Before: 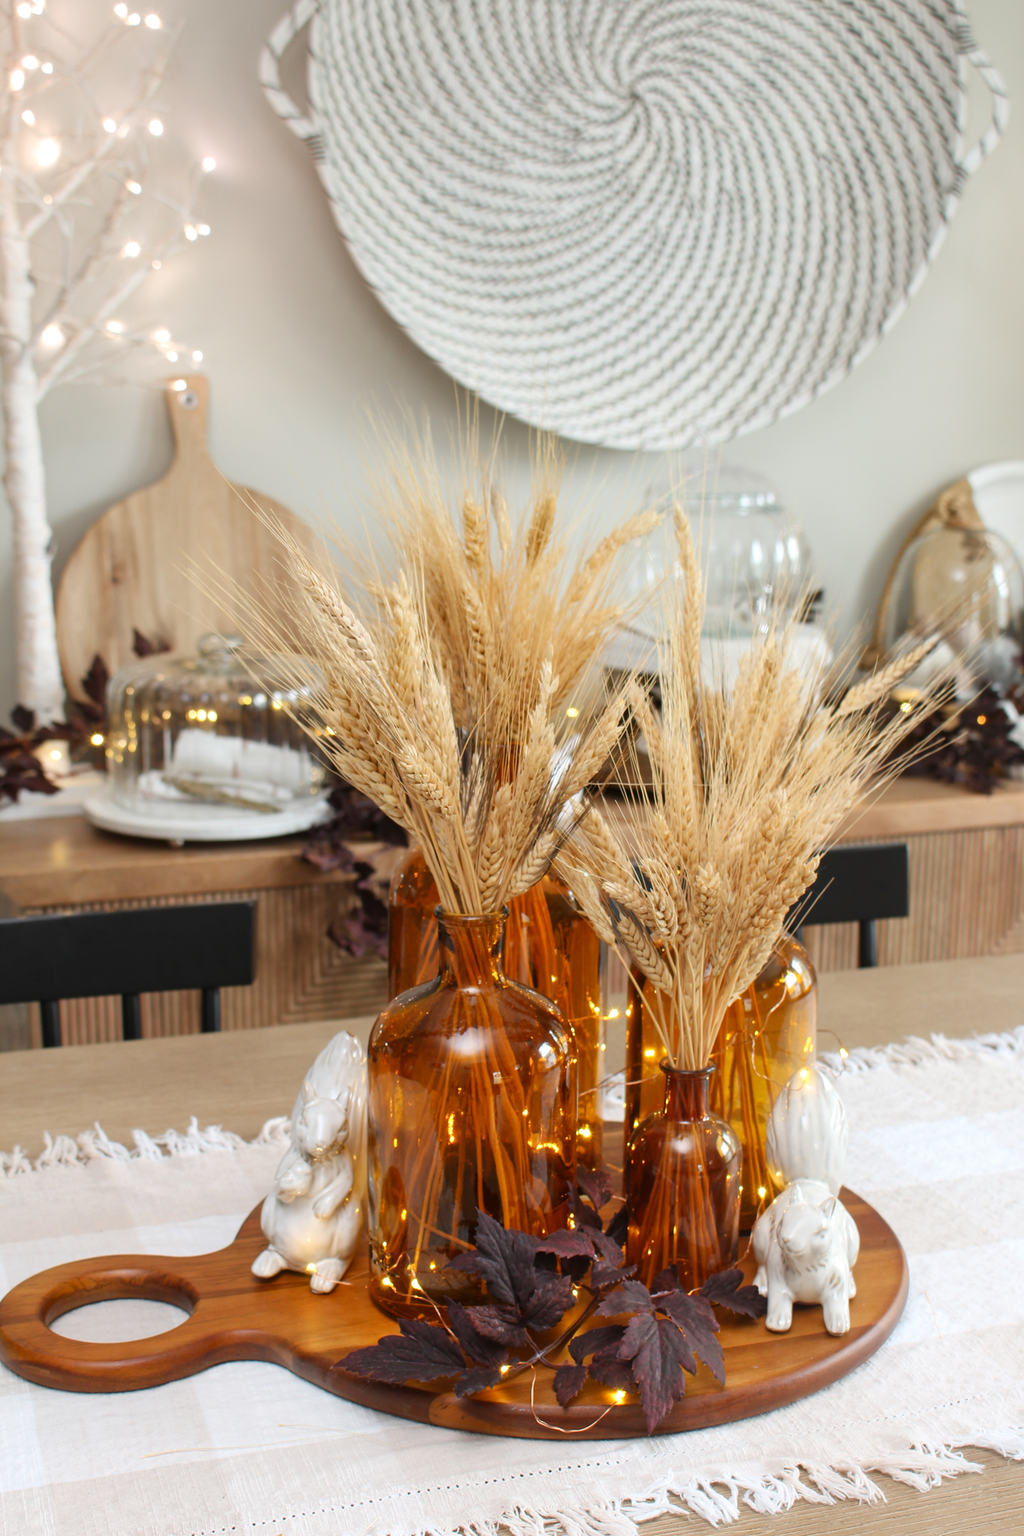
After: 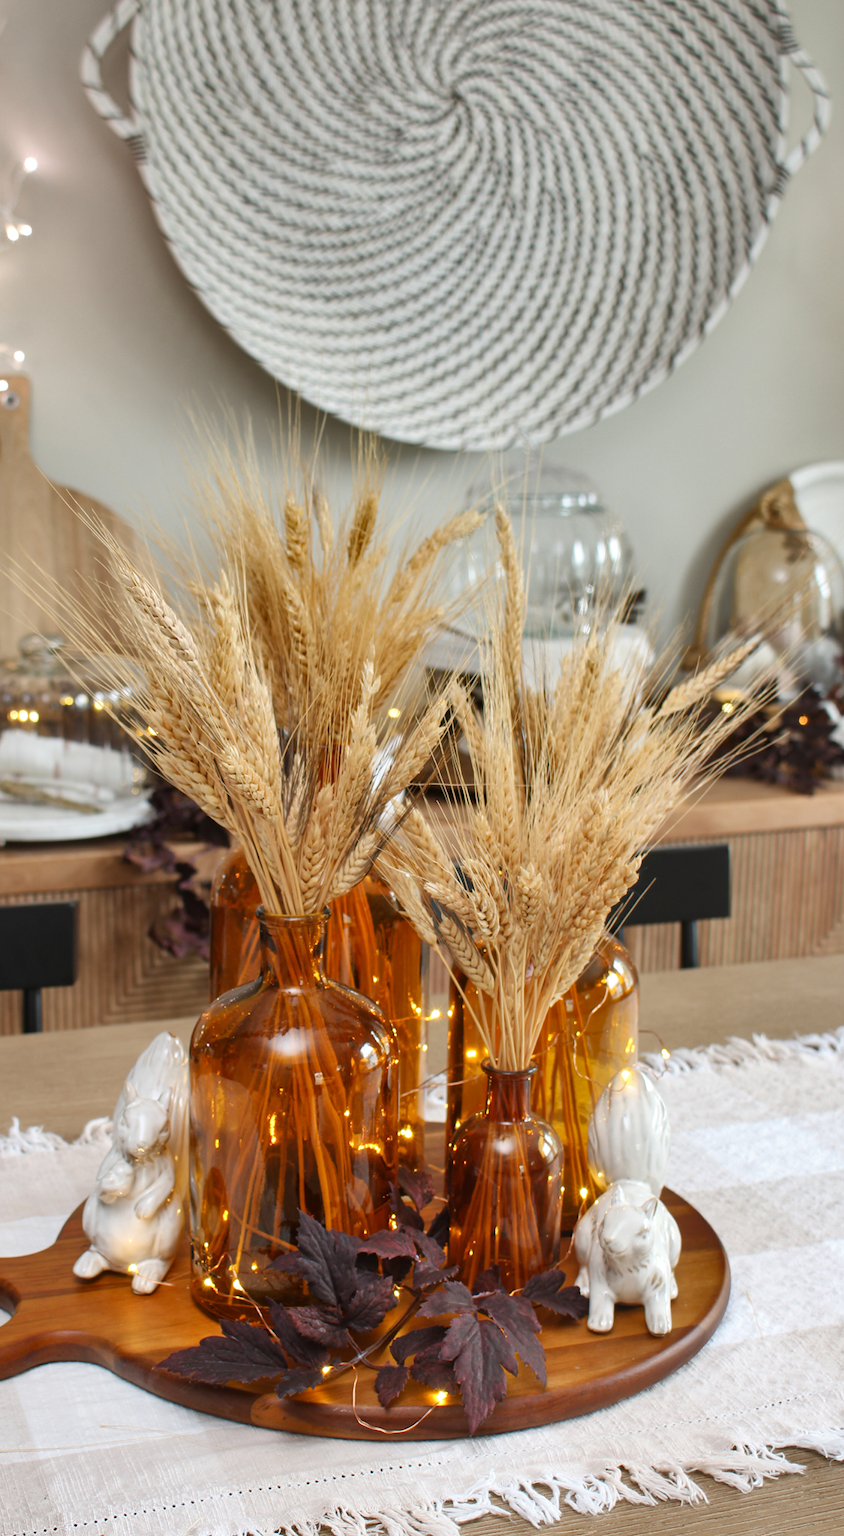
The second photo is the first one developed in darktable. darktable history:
shadows and highlights: radius 106.38, shadows 23.61, highlights -58.43, low approximation 0.01, soften with gaussian
crop: left 17.471%, bottom 0.042%
